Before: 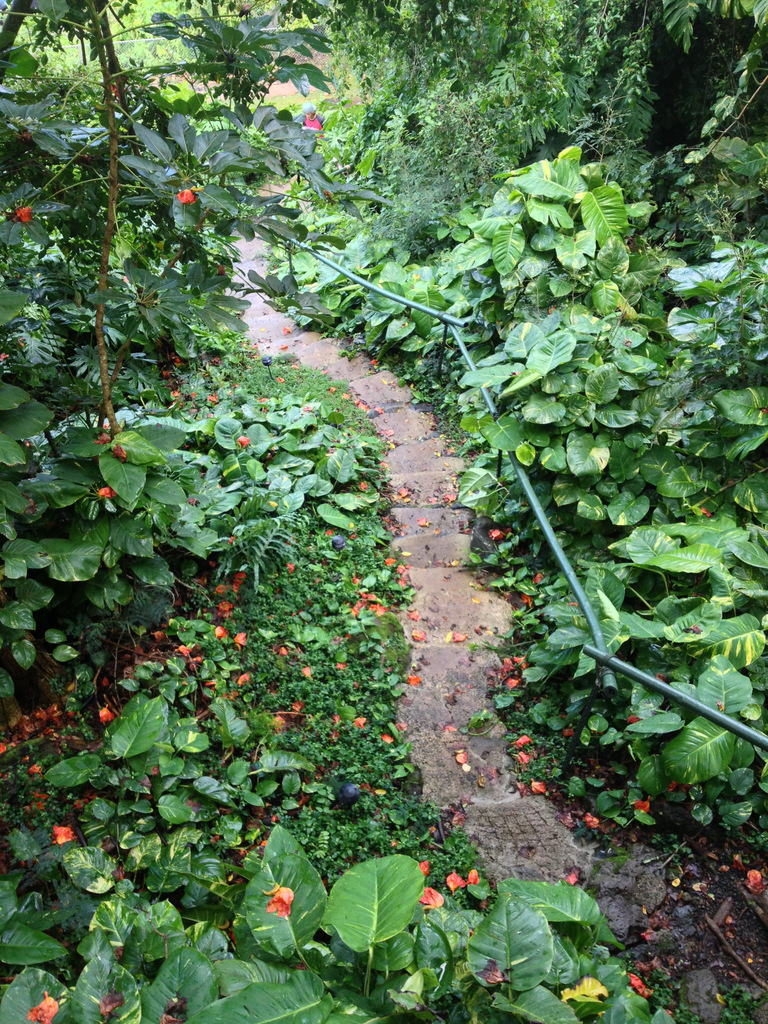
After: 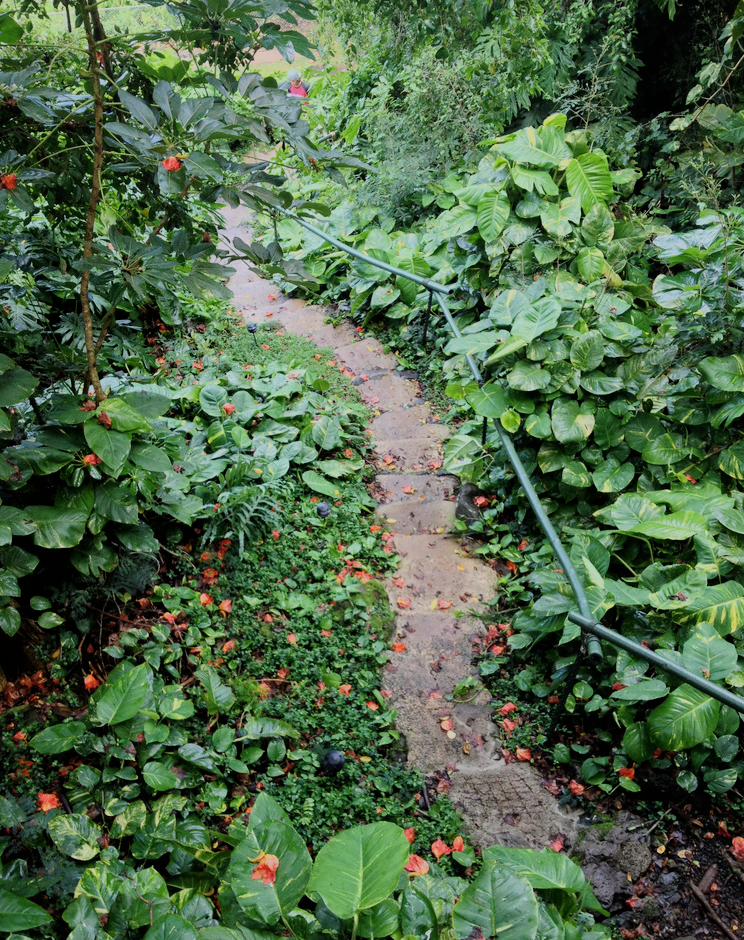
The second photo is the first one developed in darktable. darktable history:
filmic rgb: black relative exposure -7.65 EV, white relative exposure 4.56 EV, hardness 3.61
exposure: black level correction 0.001, exposure 0.014 EV, compensate highlight preservation false
crop: left 1.964%, top 3.251%, right 1.122%, bottom 4.933%
